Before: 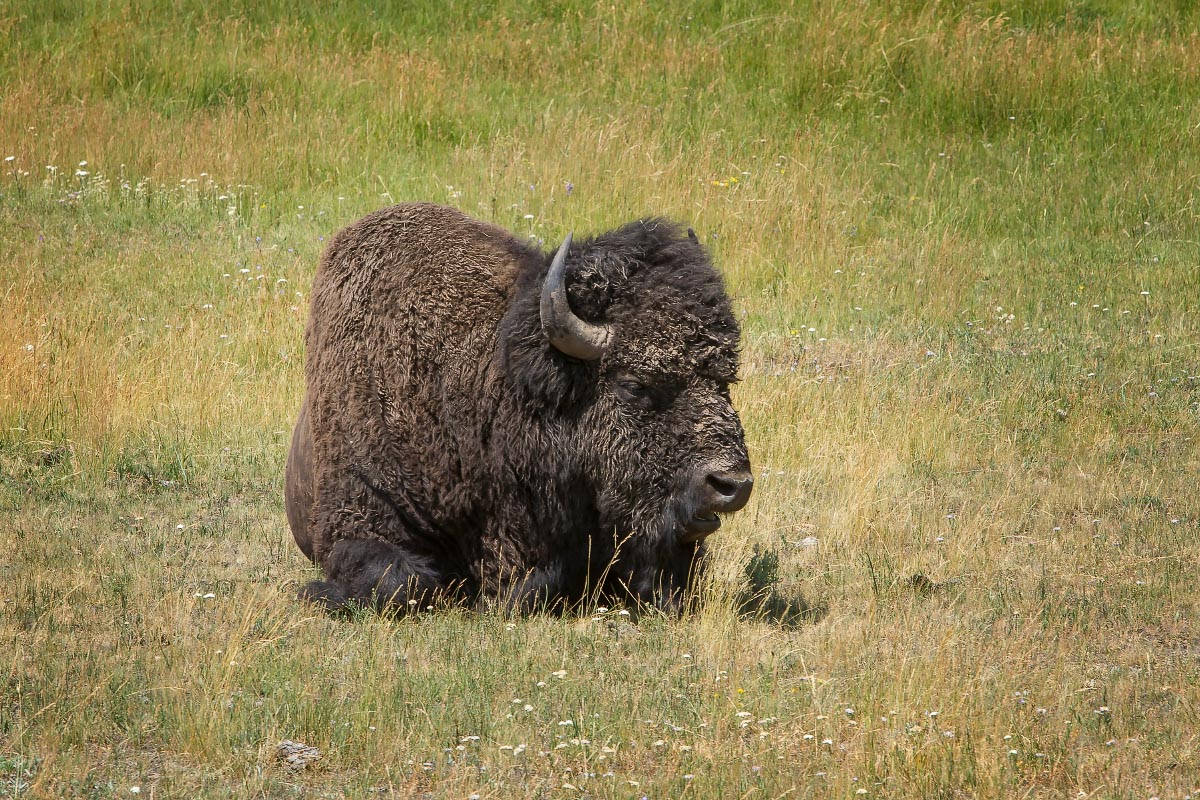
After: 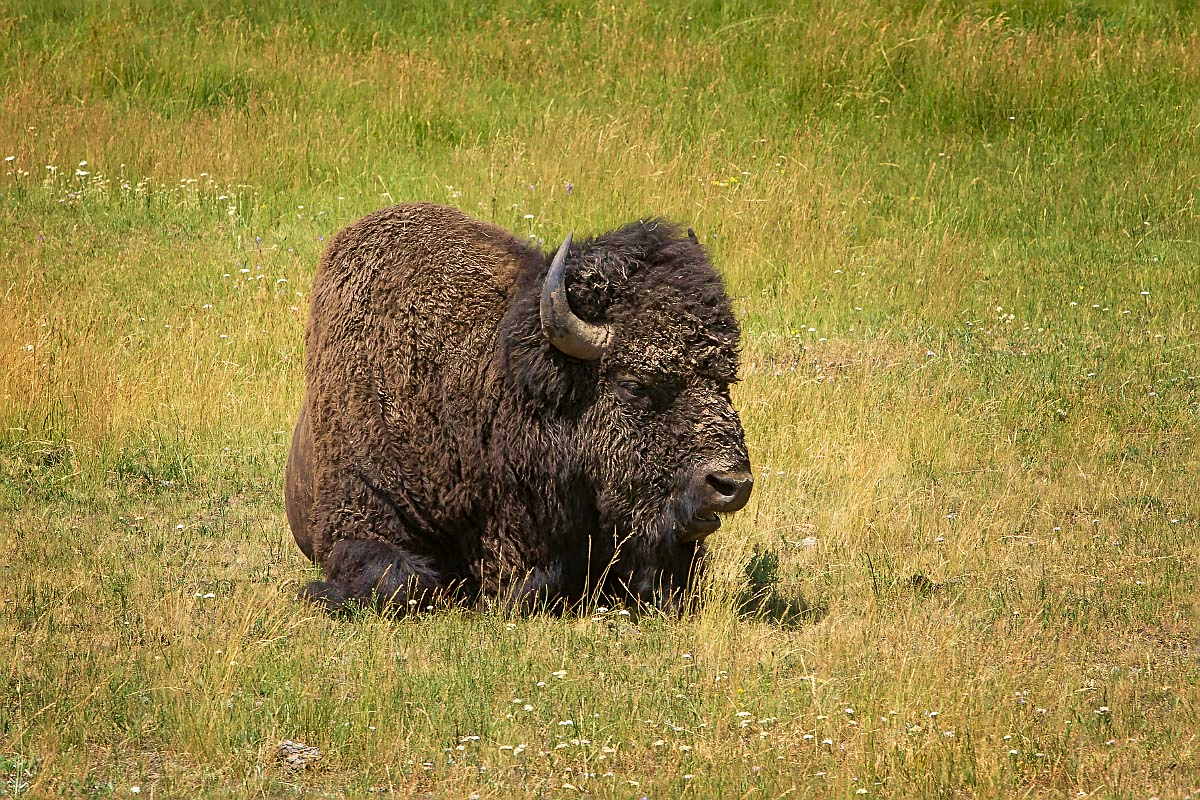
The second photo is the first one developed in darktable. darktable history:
velvia: strength 45%
sharpen: on, module defaults
color correction: highlights a* 0.816, highlights b* 2.78, saturation 1.1
